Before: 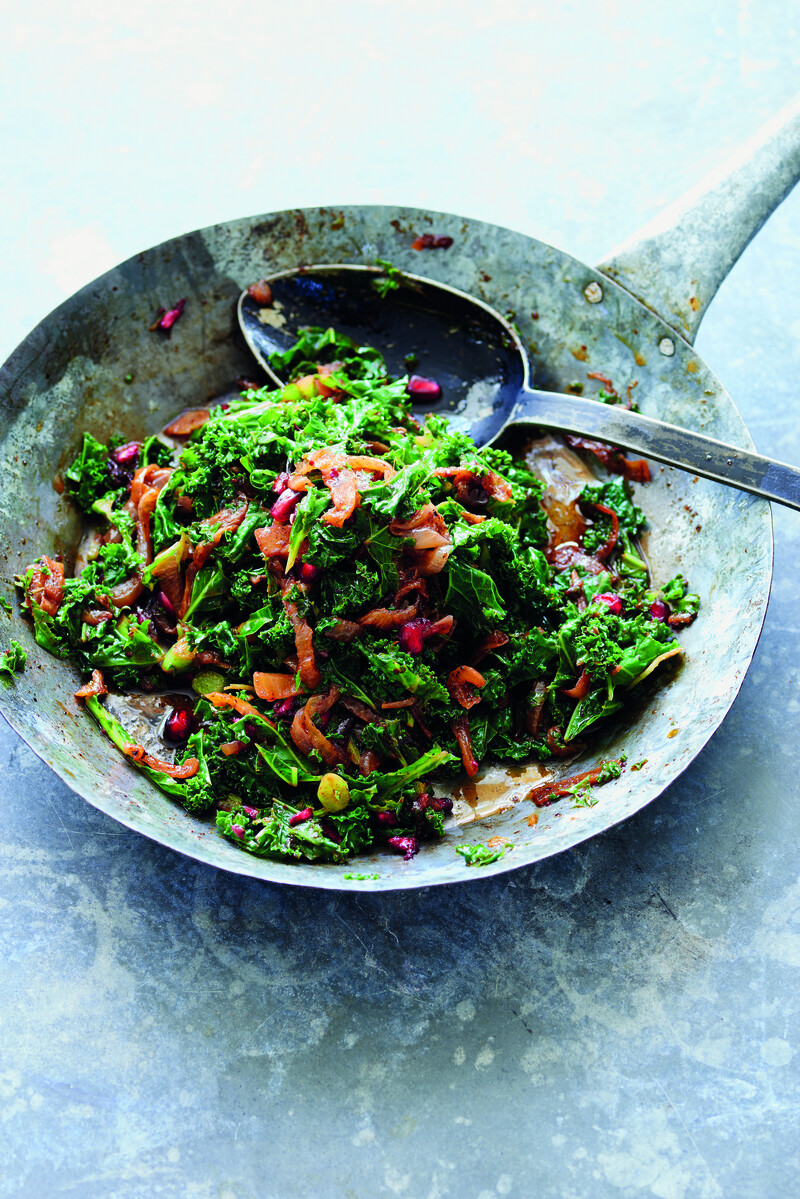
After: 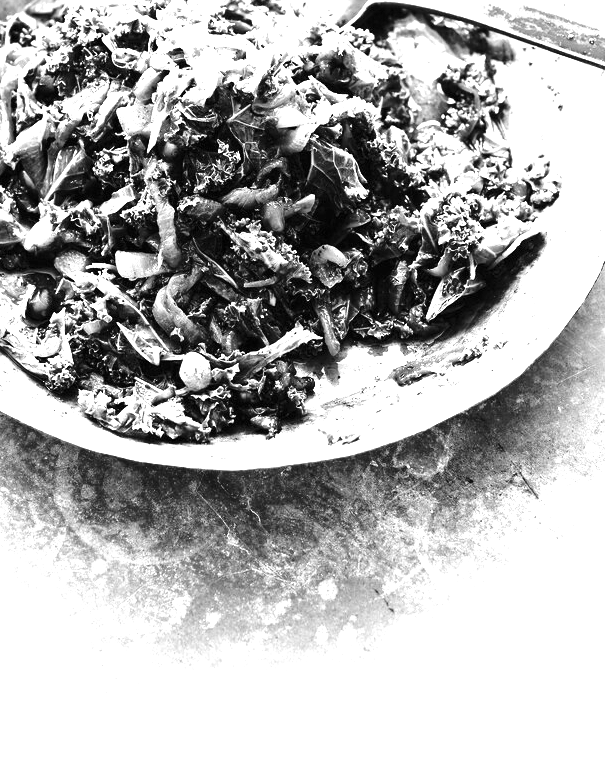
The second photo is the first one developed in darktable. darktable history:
monochrome: on, module defaults
crop and rotate: left 17.299%, top 35.115%, right 7.015%, bottom 1.024%
base curve: curves: ch0 [(0, 0) (0.073, 0.04) (0.157, 0.139) (0.492, 0.492) (0.758, 0.758) (1, 1)], preserve colors none
exposure: exposure 2.04 EV, compensate highlight preservation false
